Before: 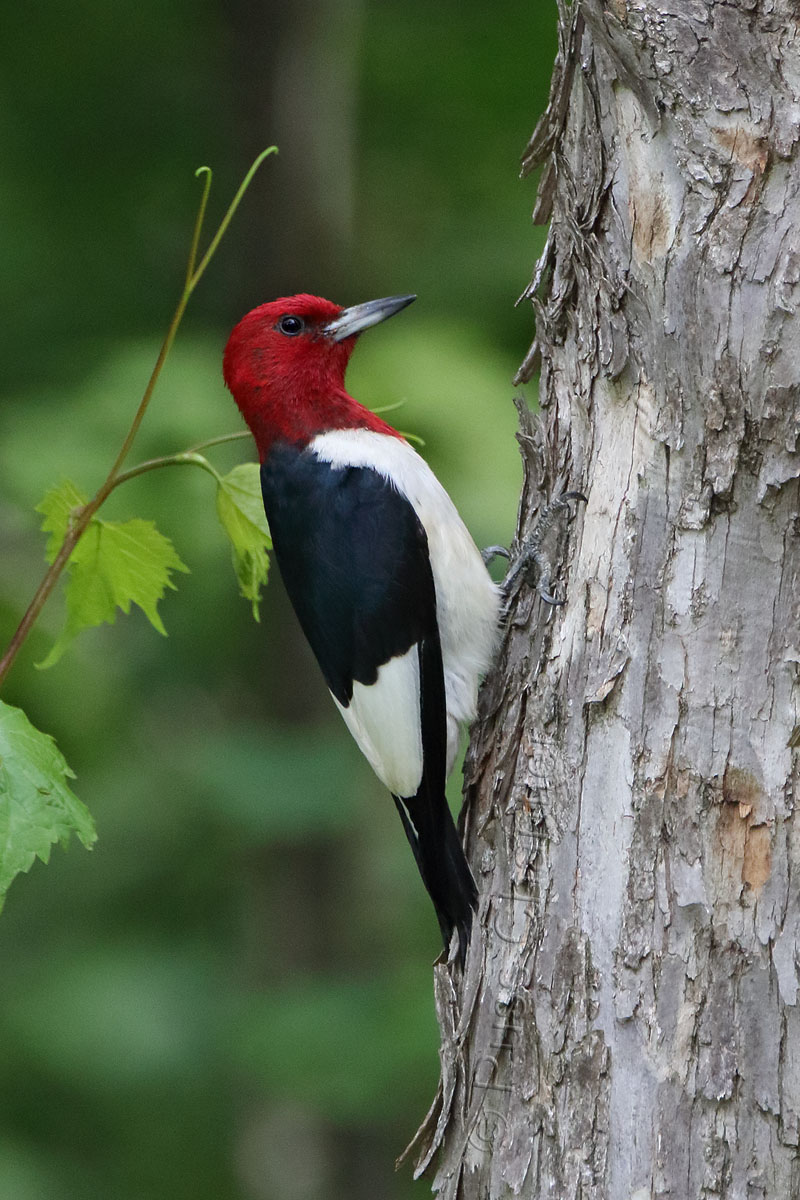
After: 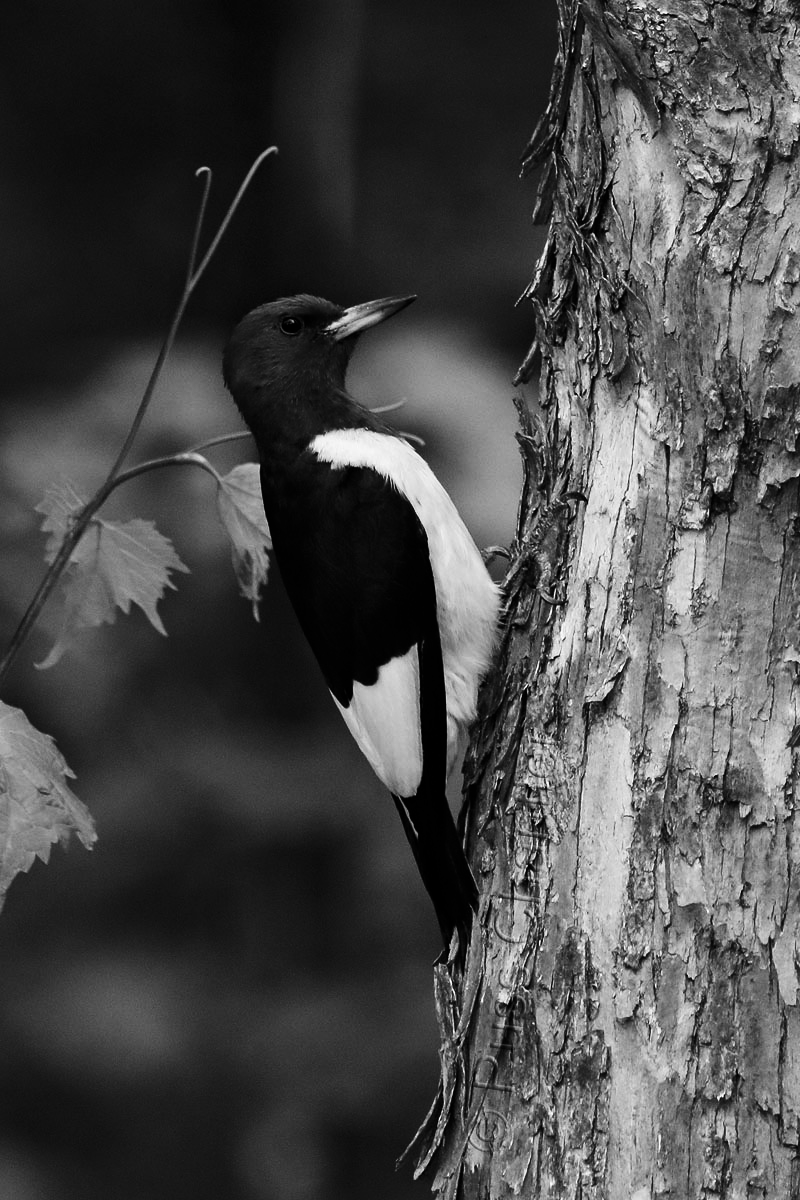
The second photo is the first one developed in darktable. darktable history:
monochrome: on, module defaults
contrast brightness saturation: contrast 0.24, brightness -0.24, saturation 0.14
white balance: emerald 1
